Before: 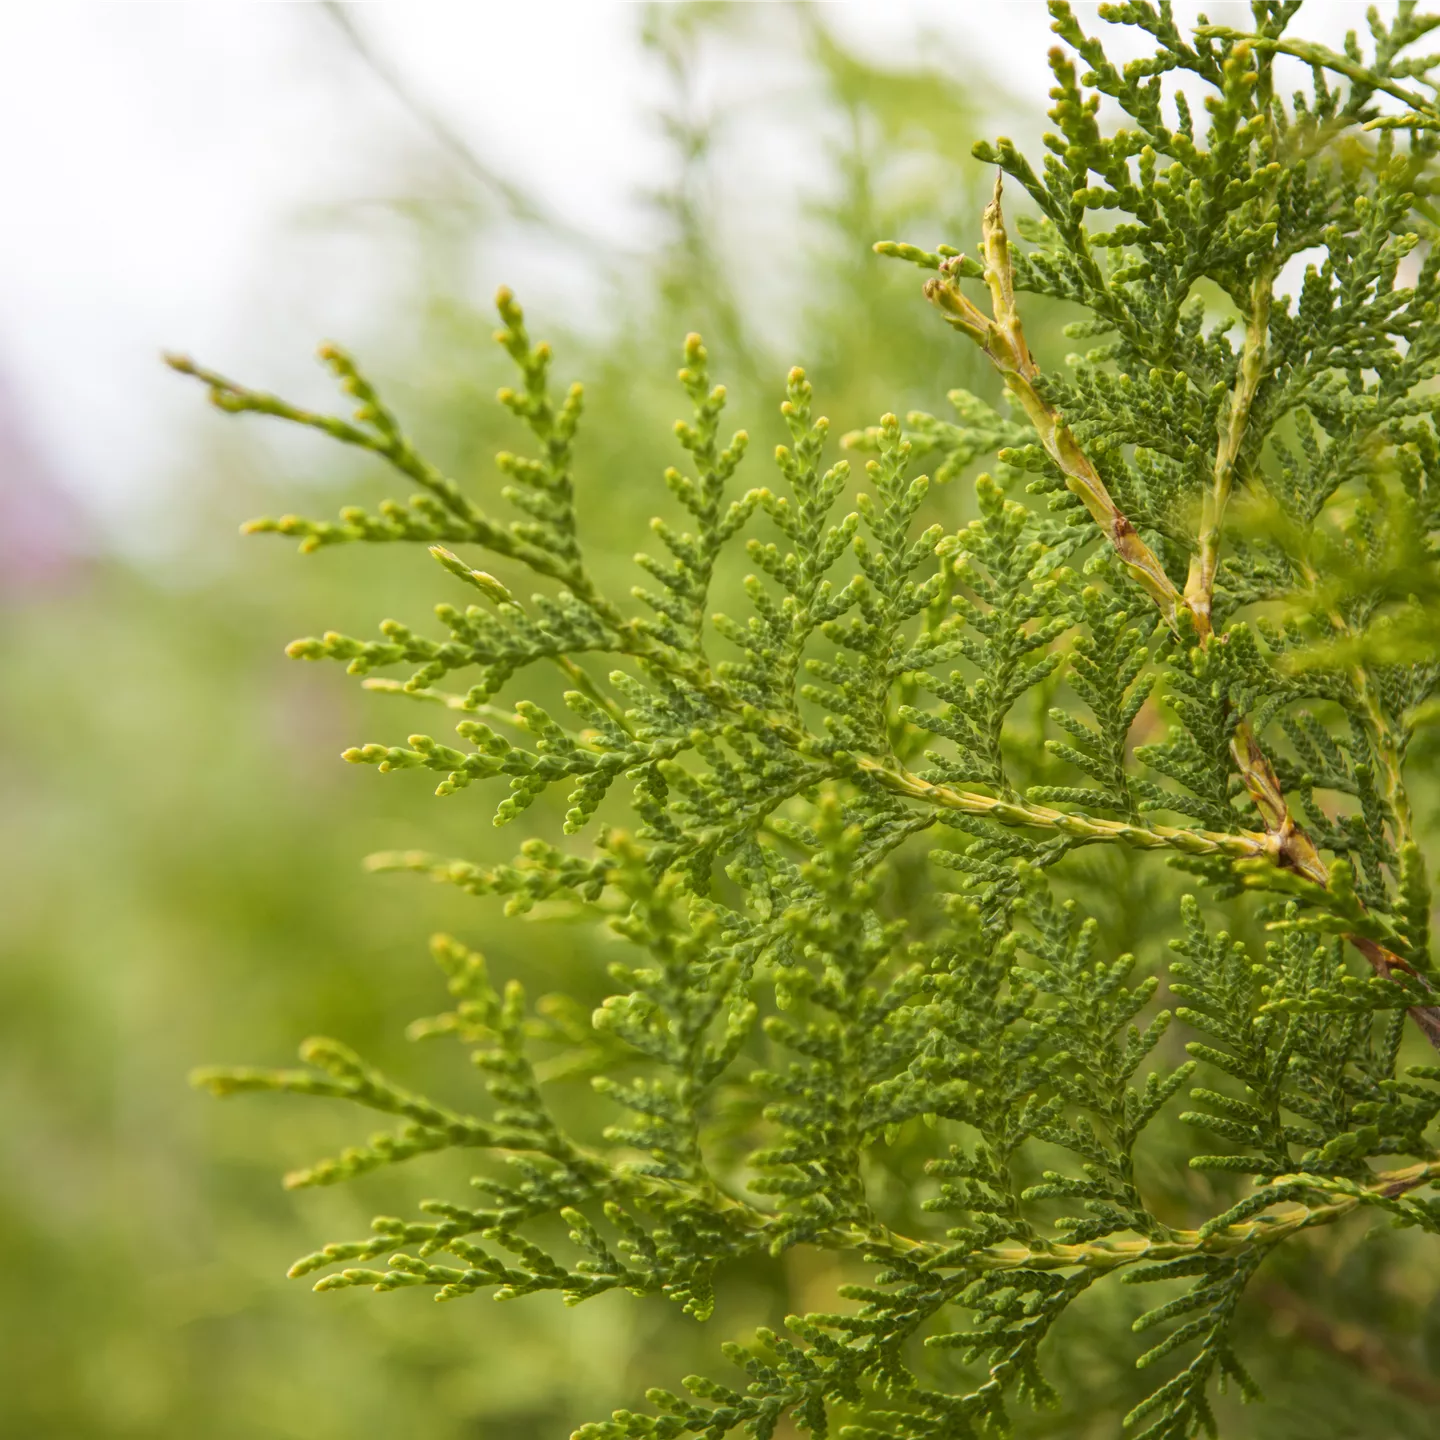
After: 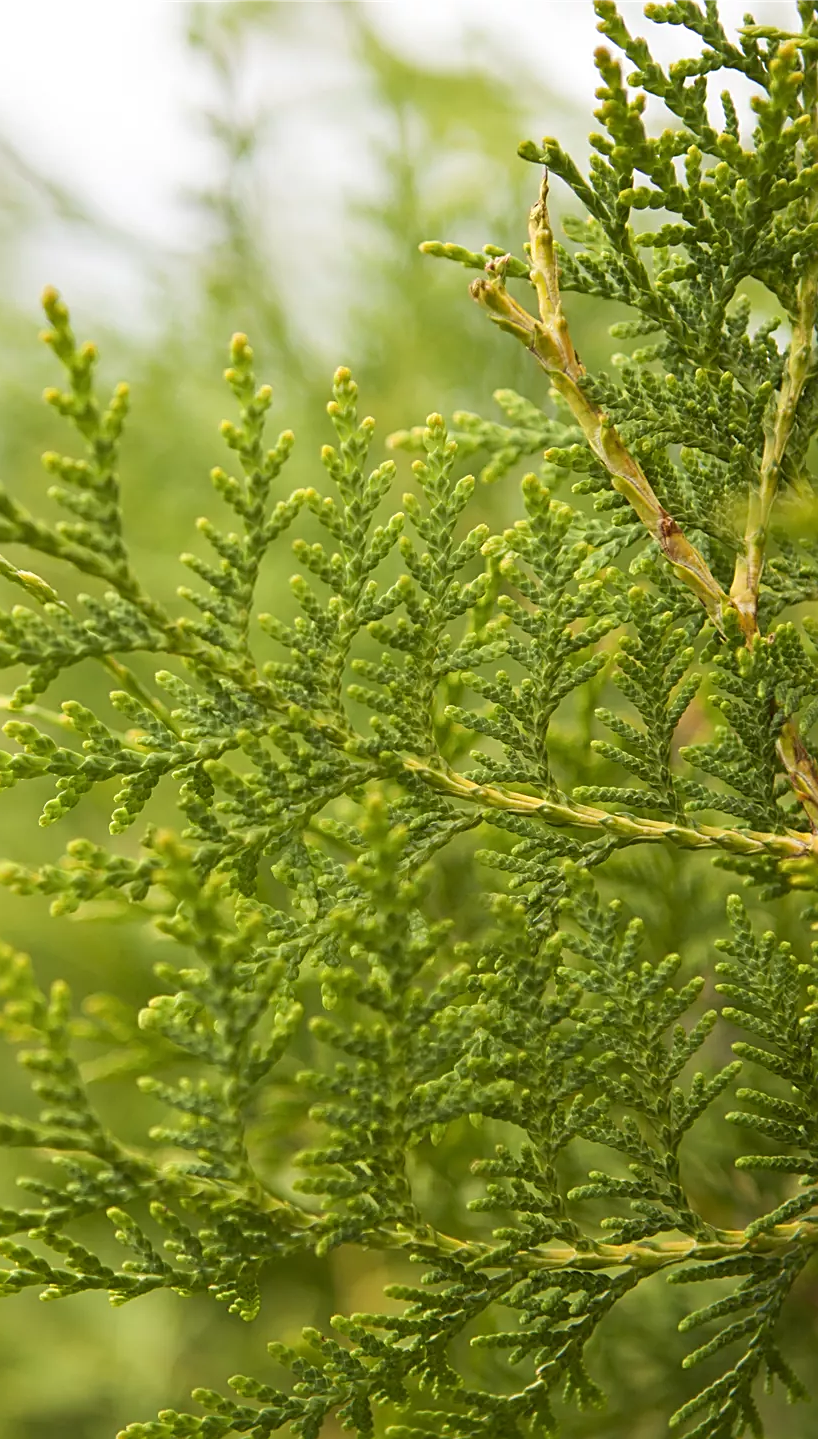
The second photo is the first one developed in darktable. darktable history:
crop: left 31.532%, top 0.005%, right 11.645%
sharpen: on, module defaults
tone equalizer: on, module defaults
